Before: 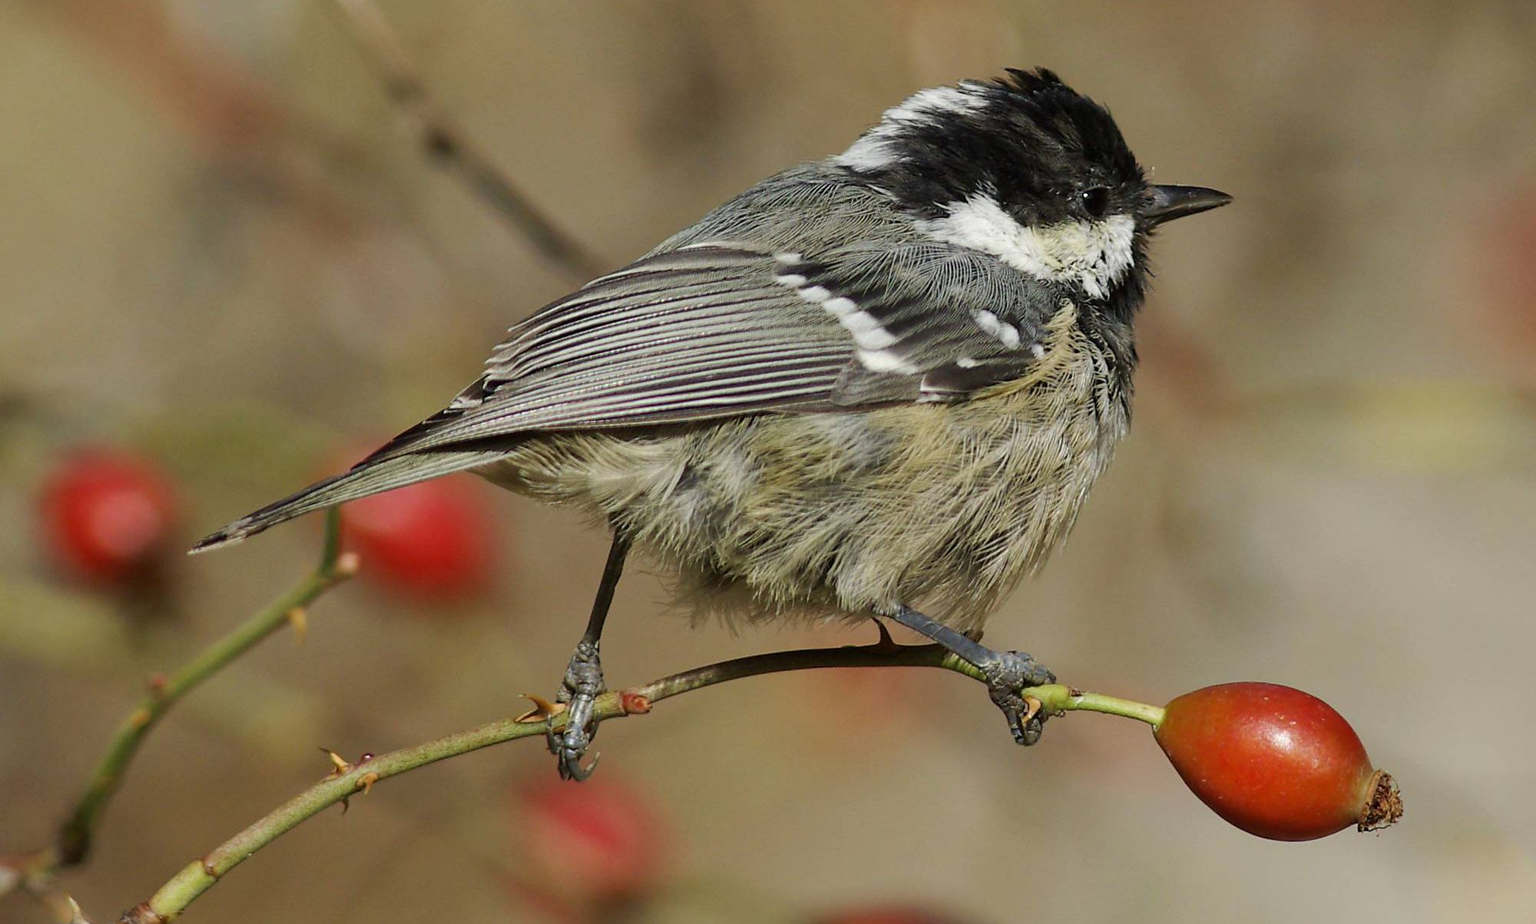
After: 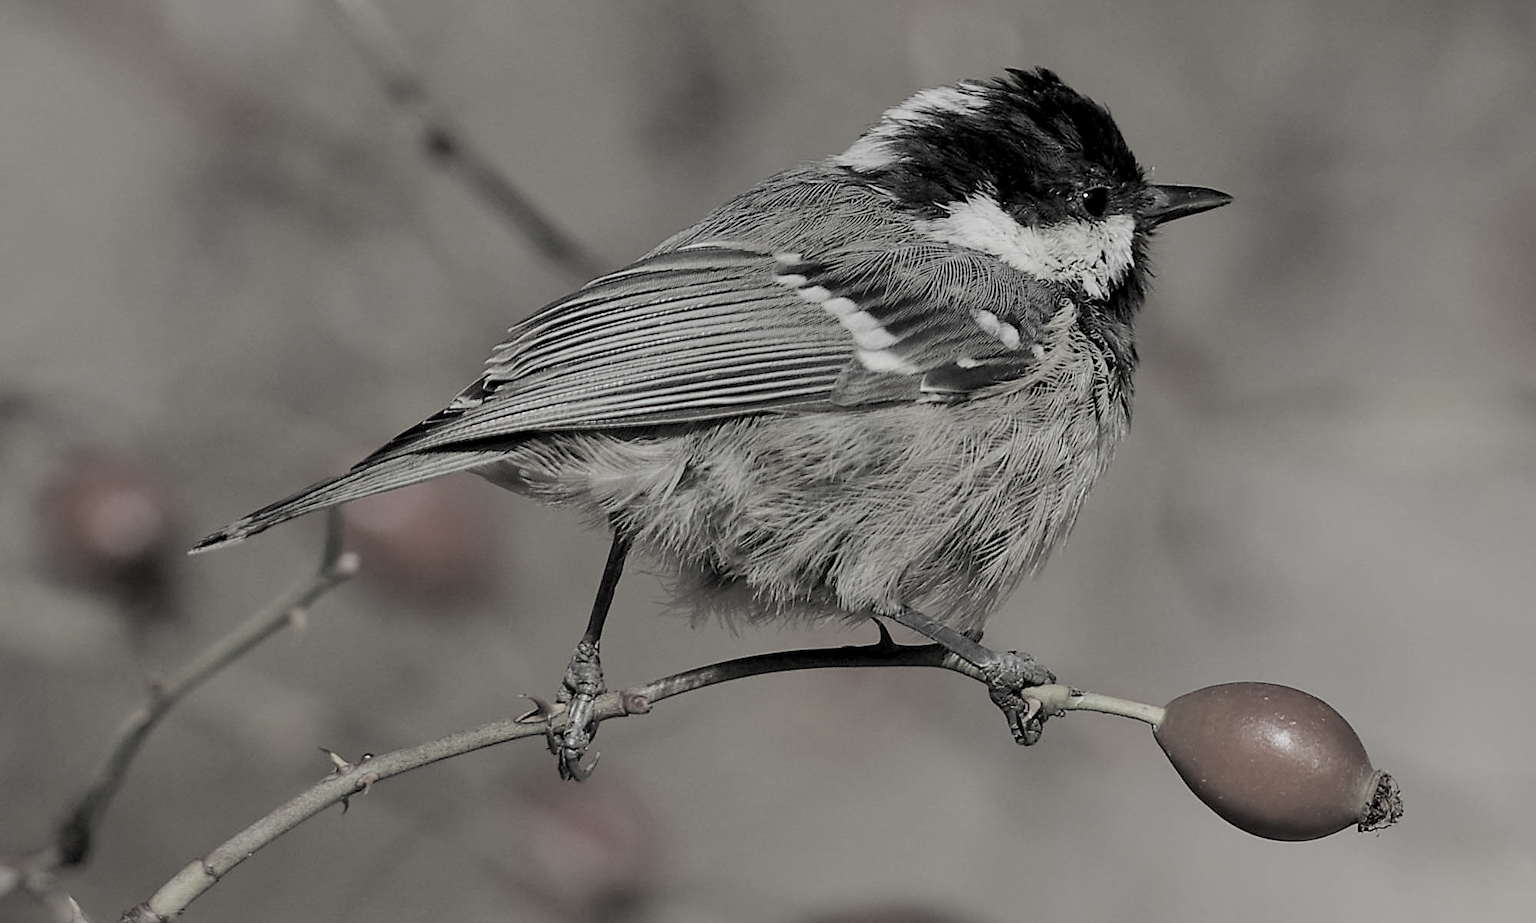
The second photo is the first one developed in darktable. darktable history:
contrast brightness saturation: contrast -0.32, brightness 0.75, saturation -0.78
levels: levels [0.514, 0.759, 1]
sharpen: on, module defaults
